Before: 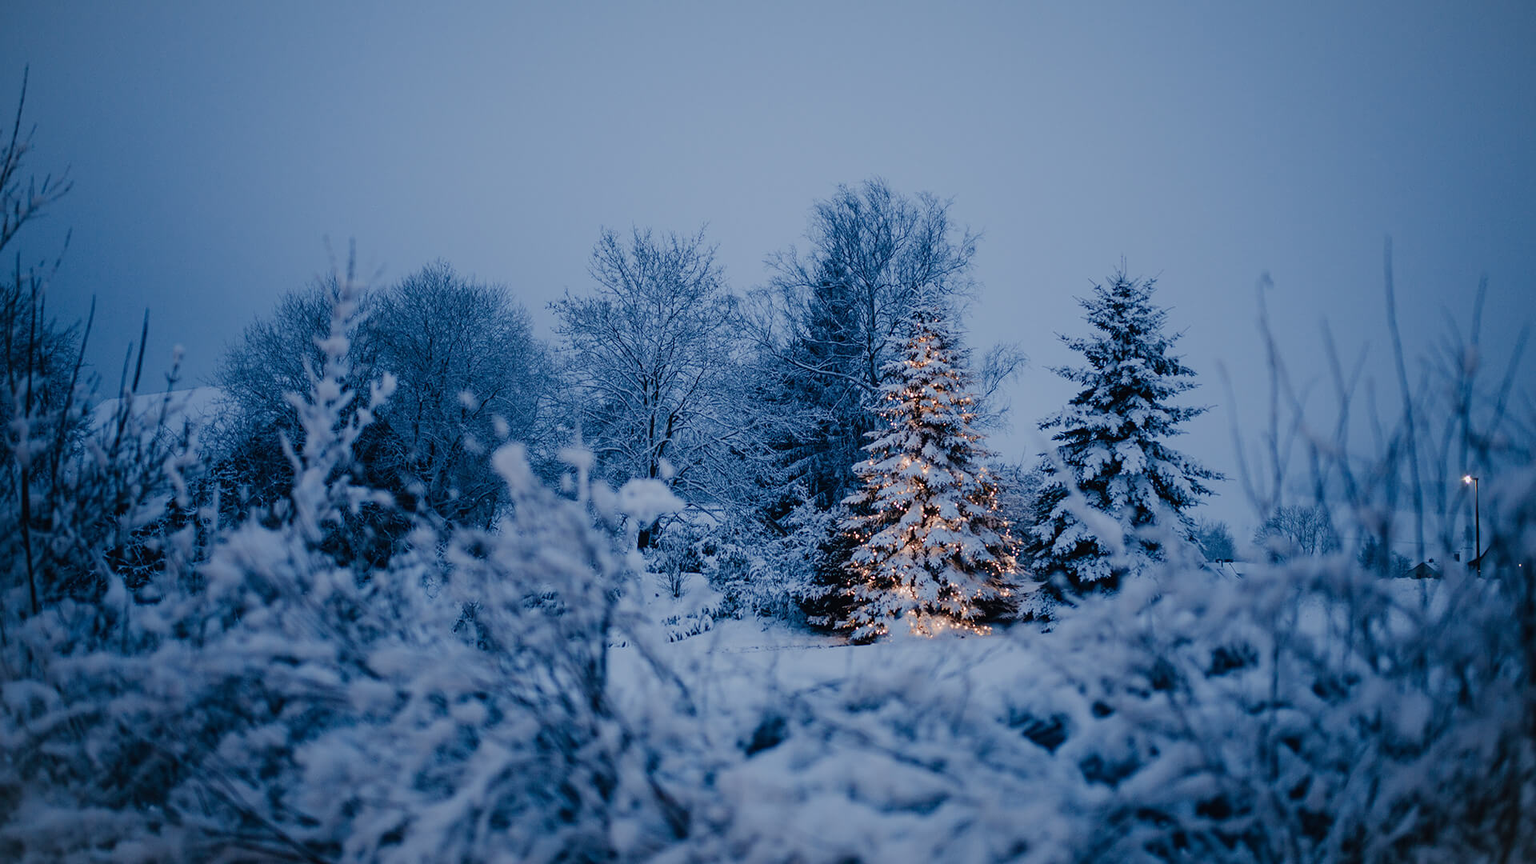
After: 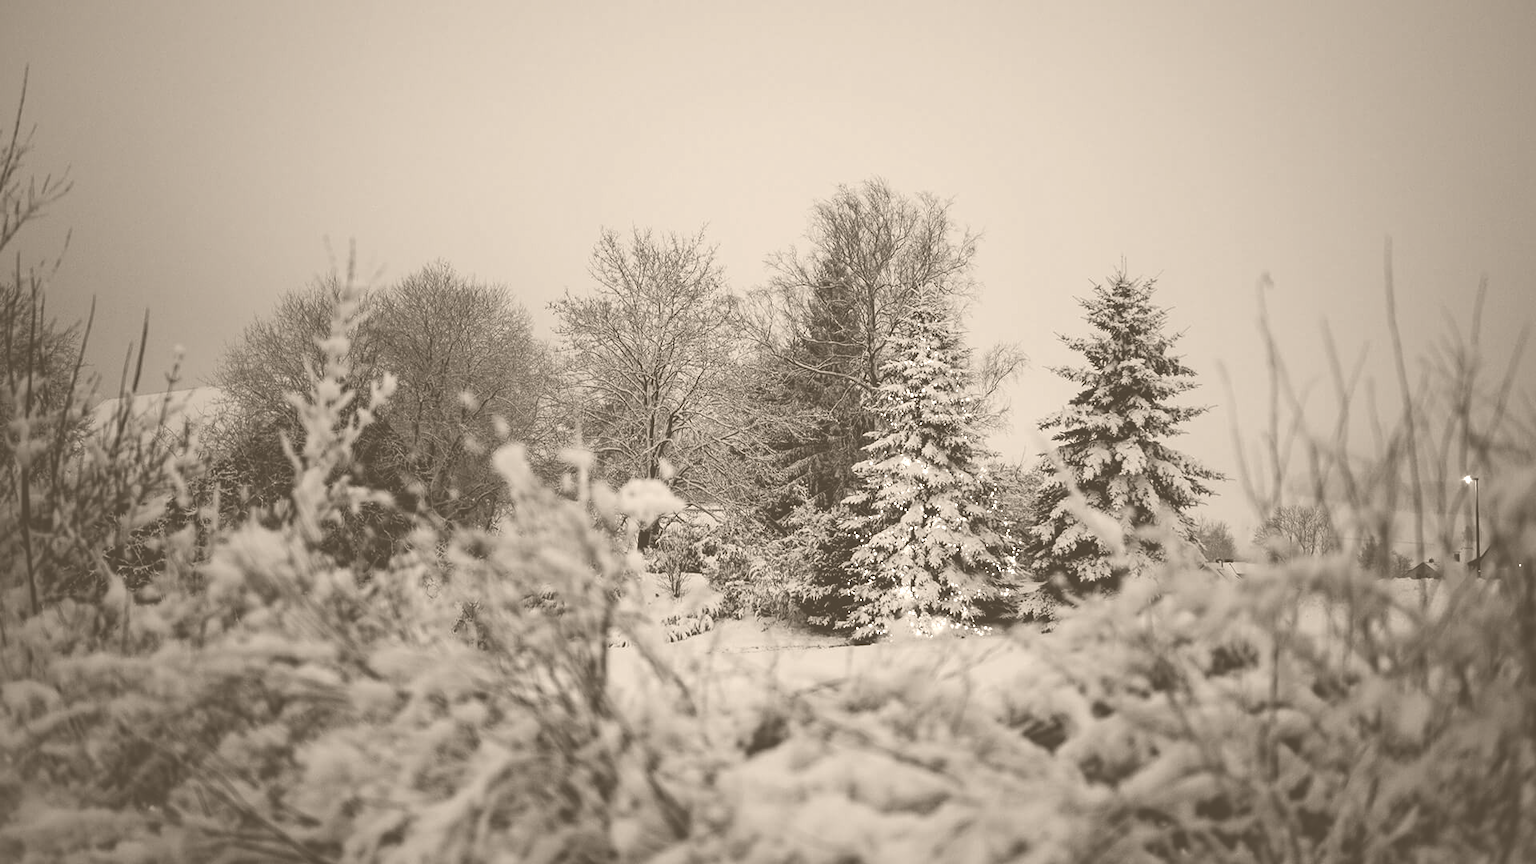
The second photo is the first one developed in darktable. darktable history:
colorize: hue 34.49°, saturation 35.33%, source mix 100%, version 1
contrast brightness saturation: brightness -0.09
